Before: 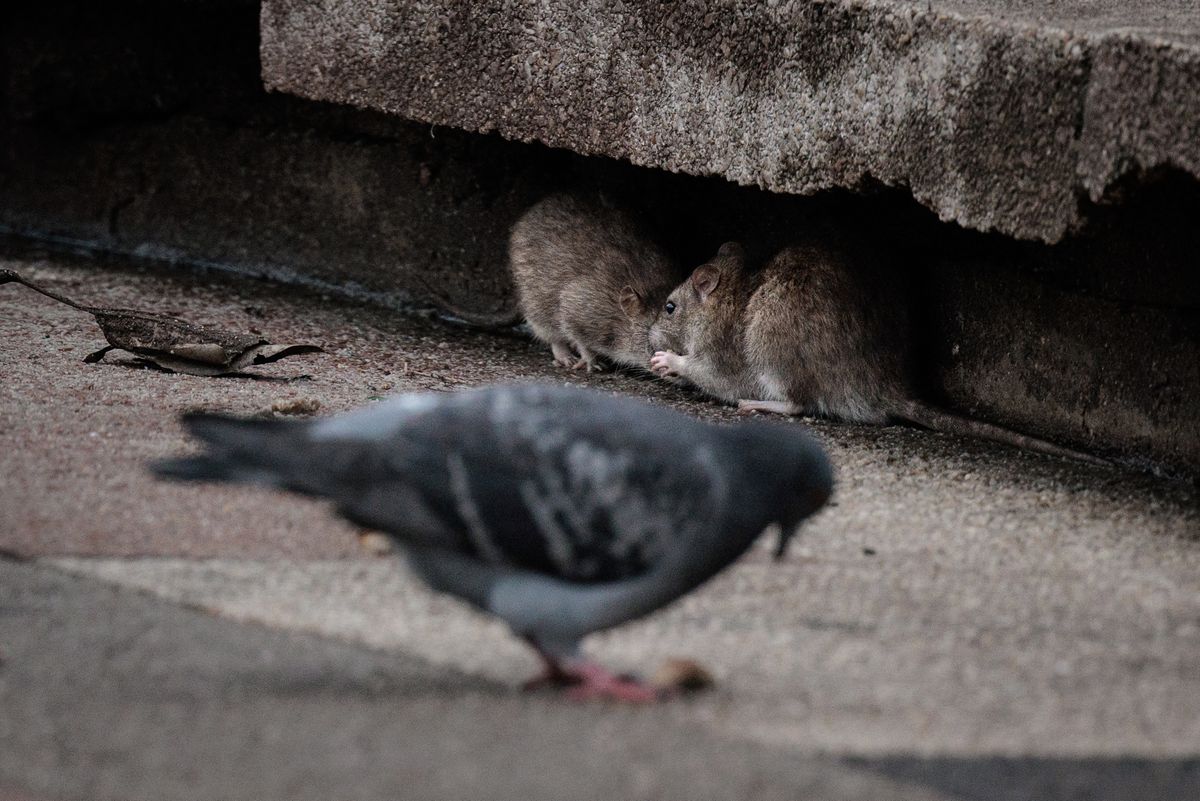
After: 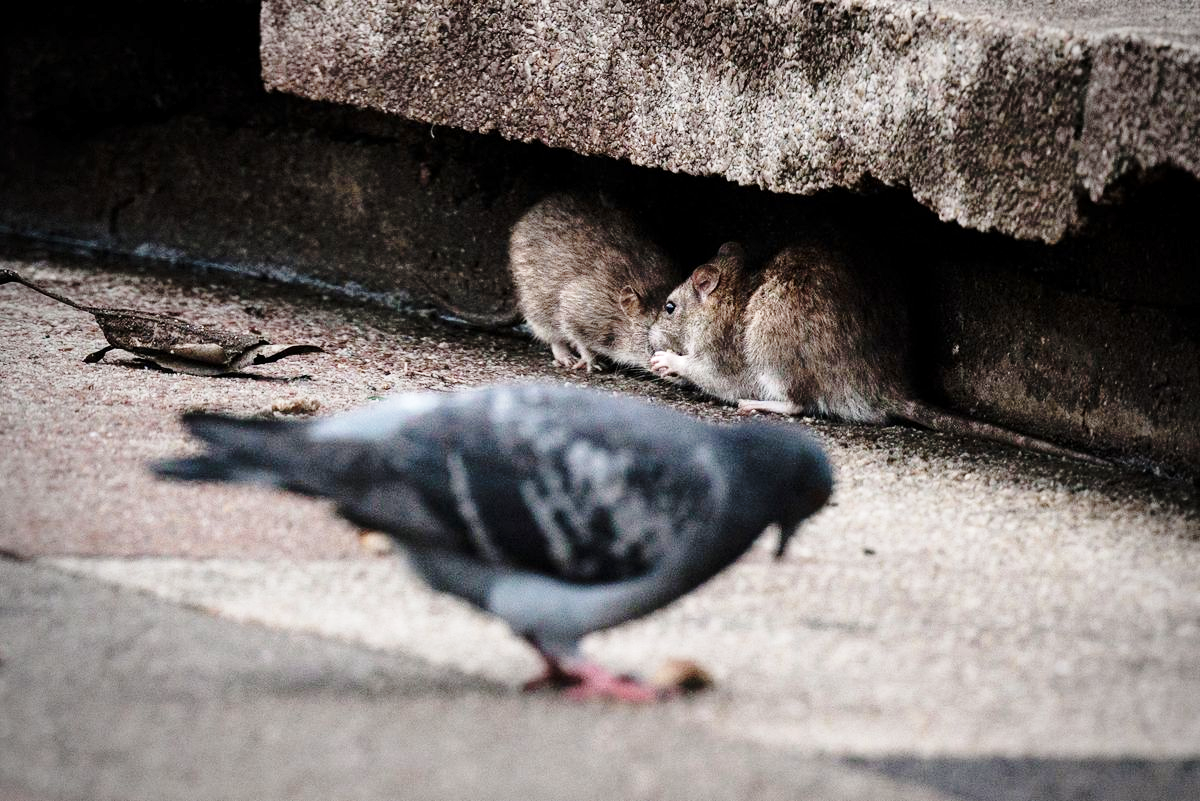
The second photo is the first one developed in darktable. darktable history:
vignetting: fall-off radius 60.65%
exposure: black level correction 0.001, exposure 0.5 EV, compensate exposure bias true, compensate highlight preservation false
base curve: curves: ch0 [(0, 0) (0.028, 0.03) (0.121, 0.232) (0.46, 0.748) (0.859, 0.968) (1, 1)], preserve colors none
